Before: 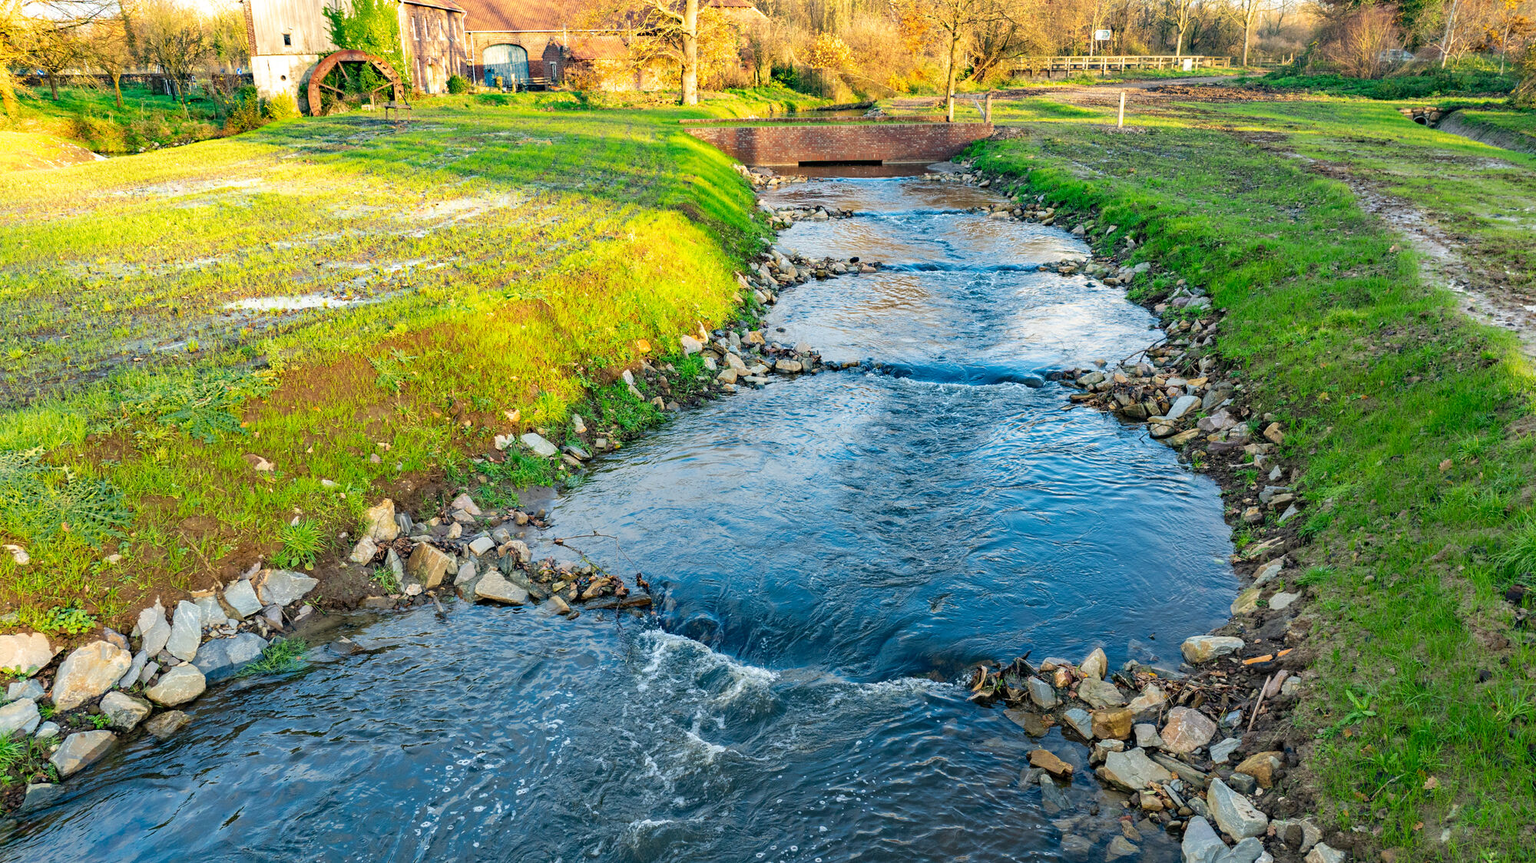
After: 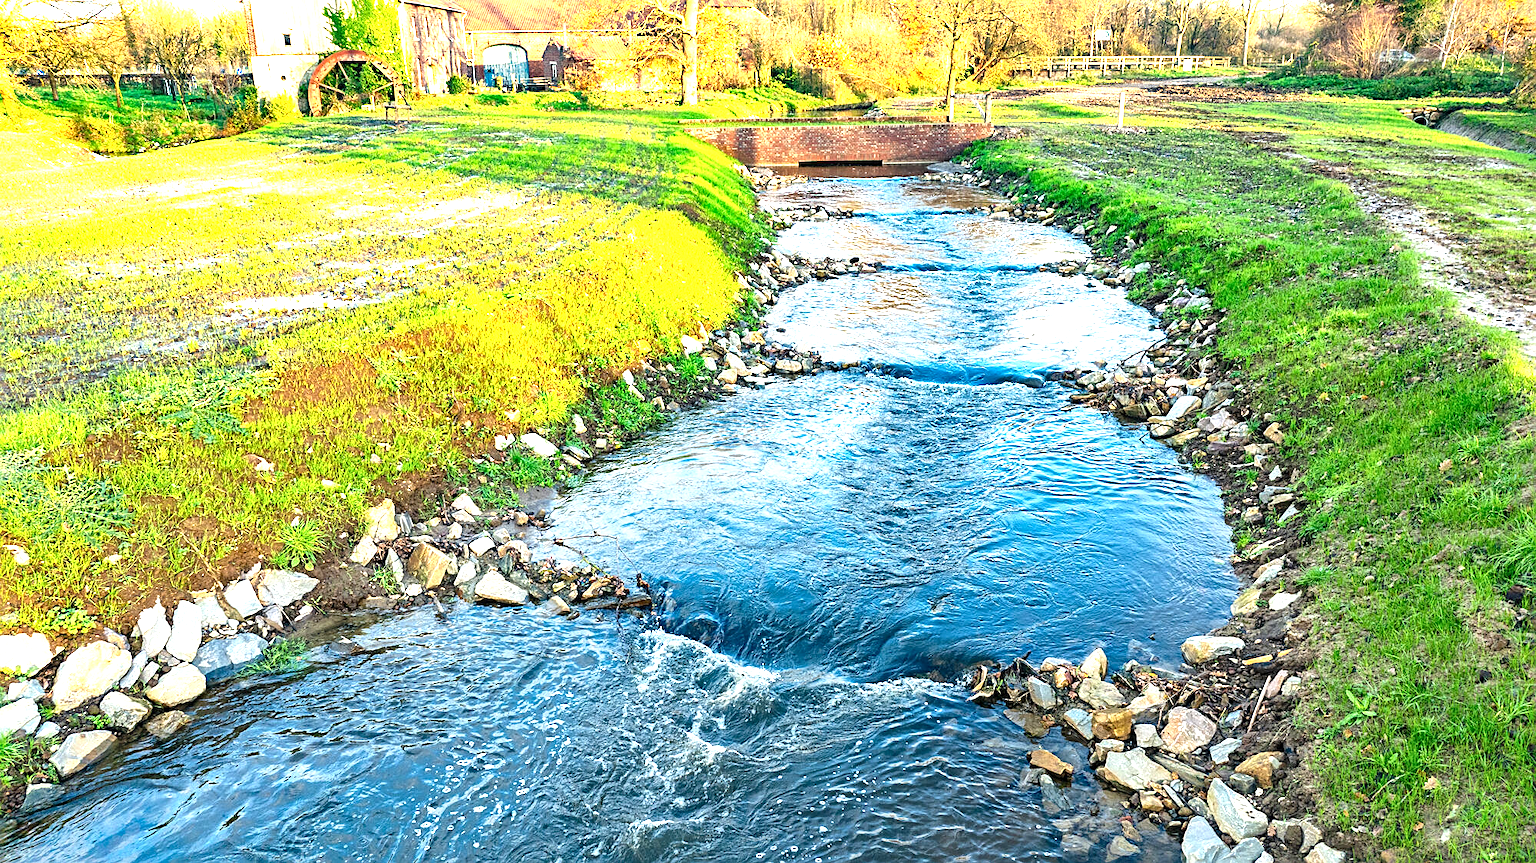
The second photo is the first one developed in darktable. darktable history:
local contrast: mode bilateral grid, contrast 20, coarseness 50, detail 161%, midtone range 0.2
exposure: black level correction -0.002, exposure 1.115 EV, compensate highlight preservation false
sharpen: on, module defaults
